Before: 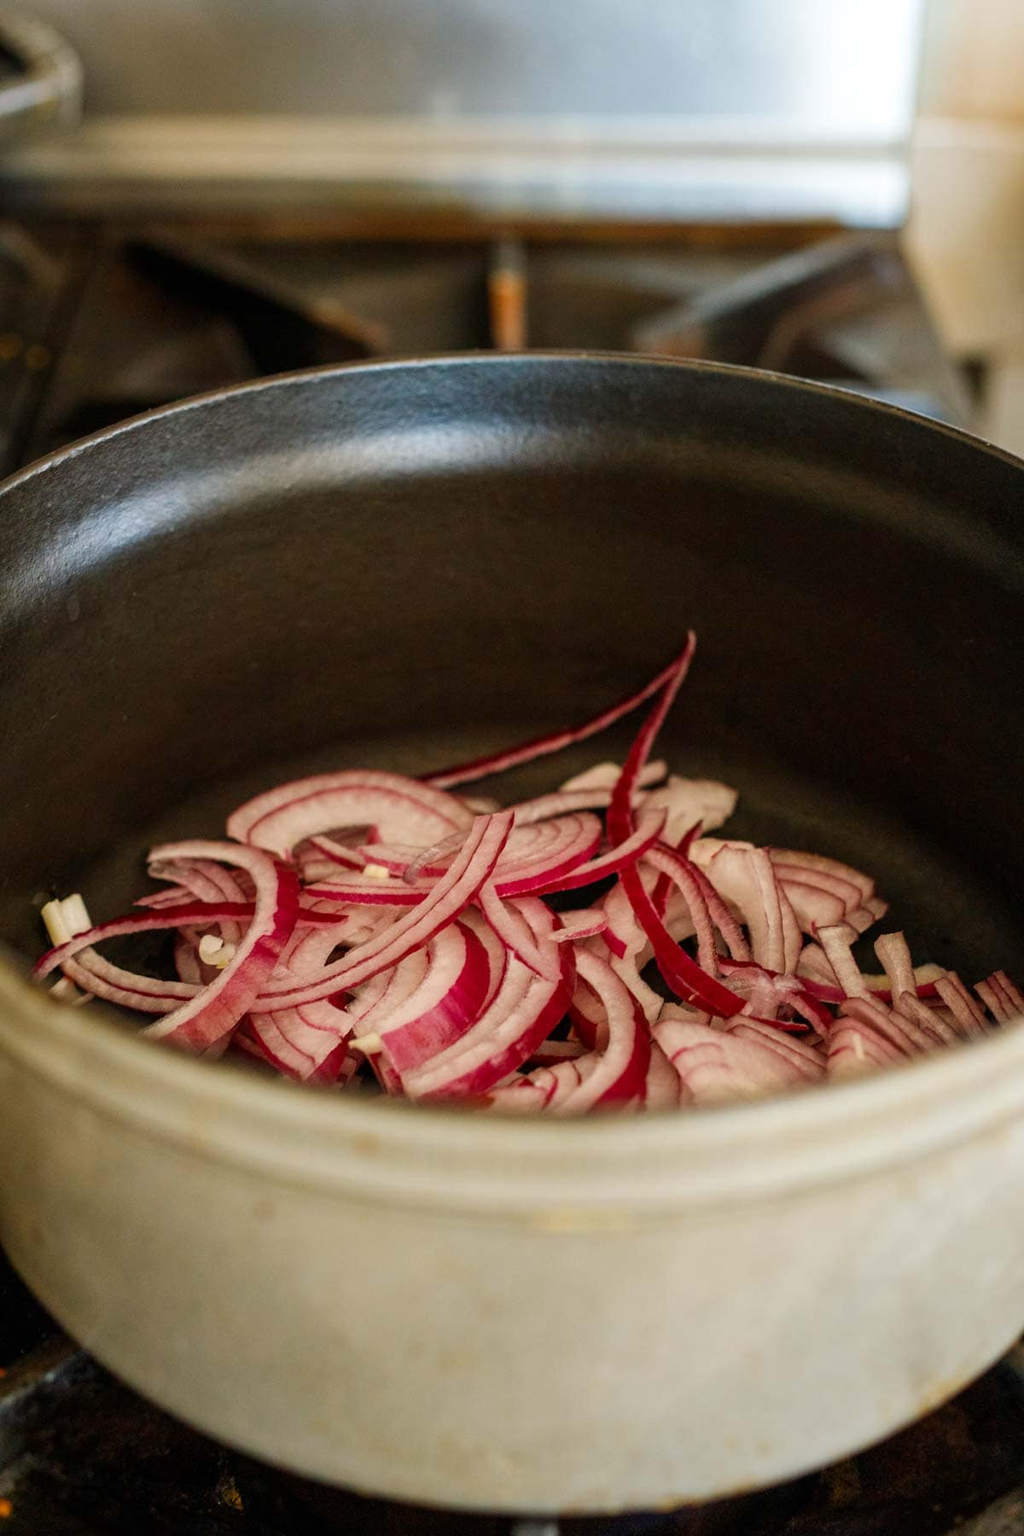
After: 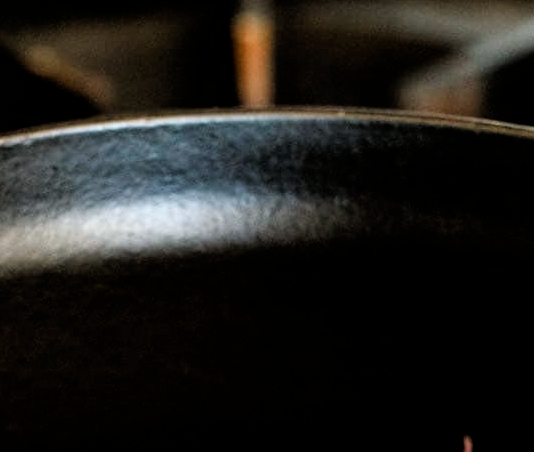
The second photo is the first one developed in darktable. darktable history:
crop: left 28.653%, top 16.879%, right 26.799%, bottom 57.991%
filmic rgb: black relative exposure -3.63 EV, white relative exposure 2.17 EV, threshold 5.97 EV, hardness 3.64, enable highlight reconstruction true
